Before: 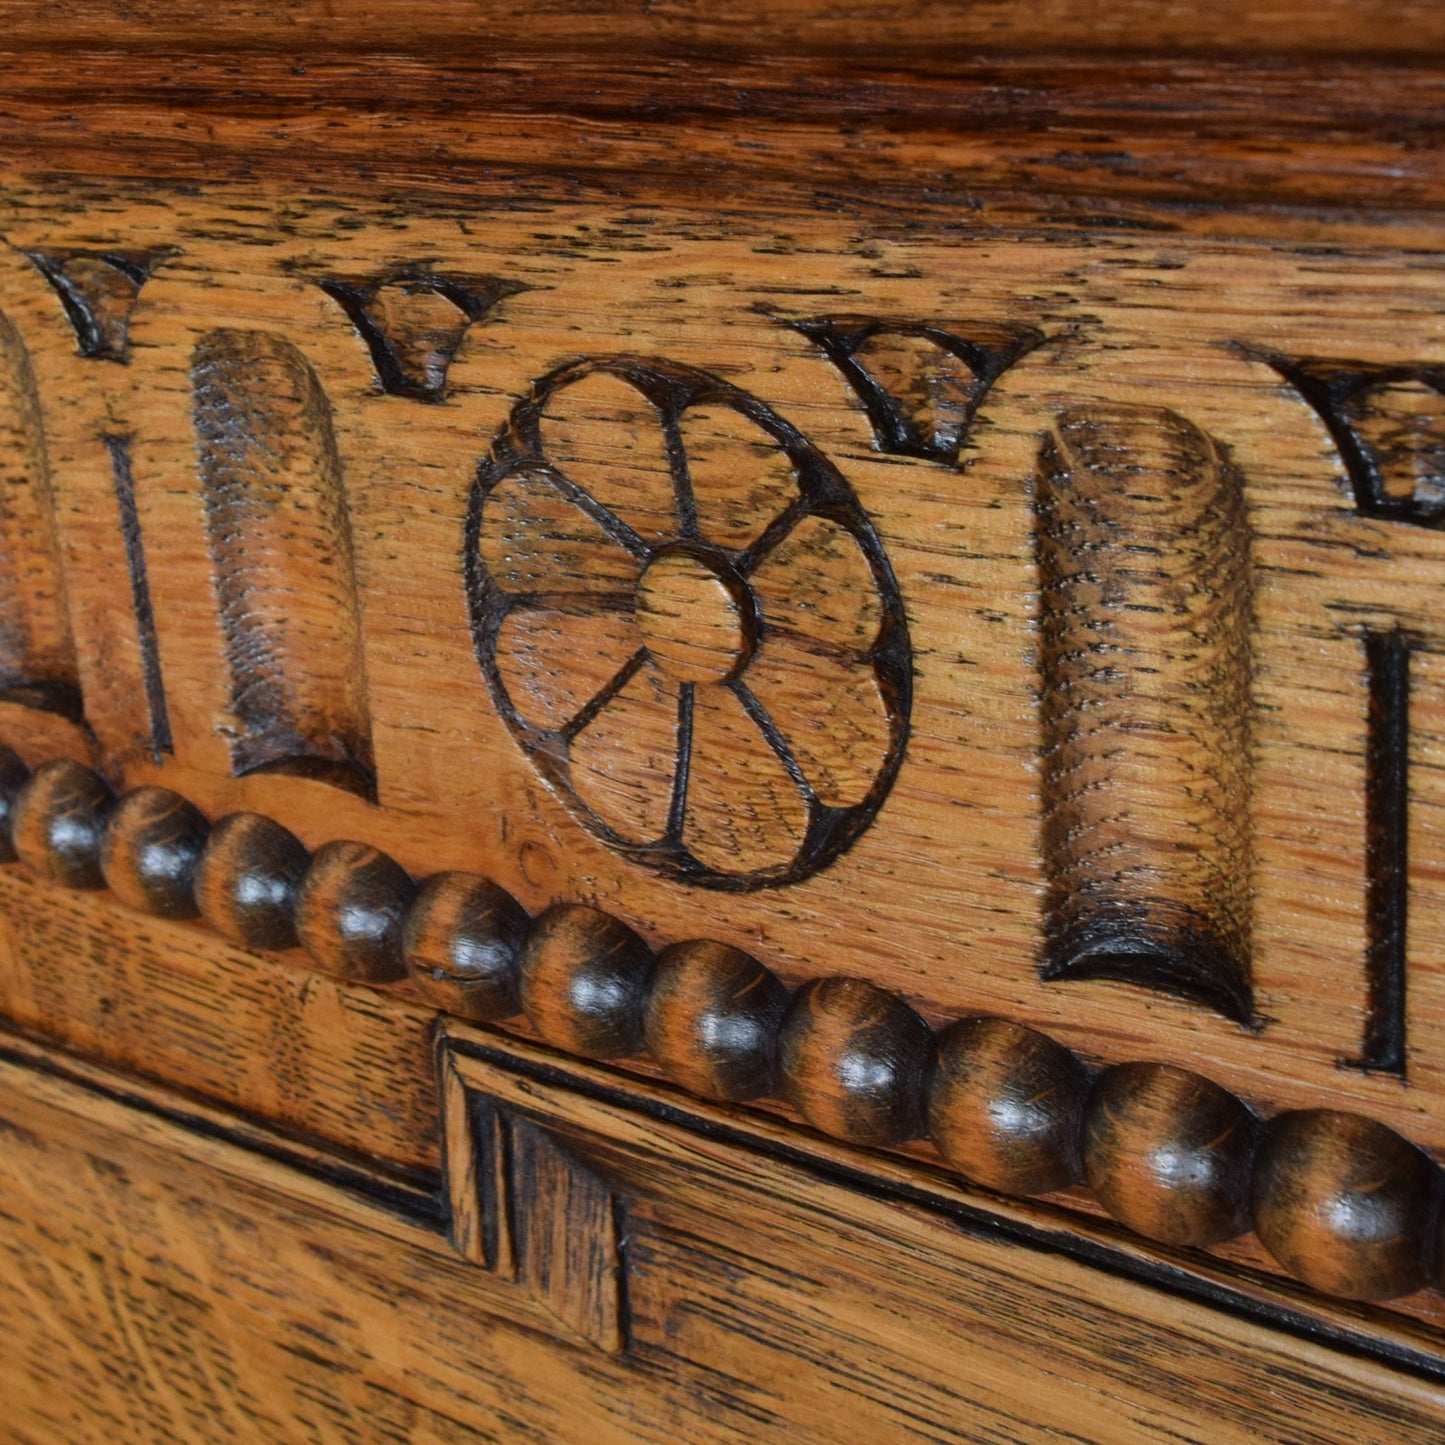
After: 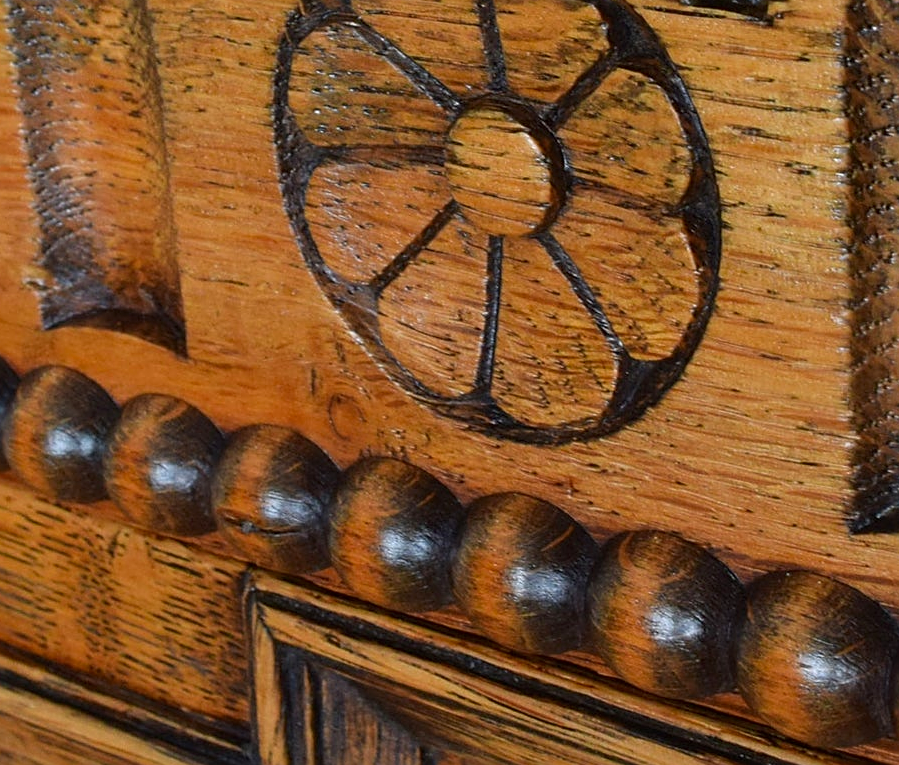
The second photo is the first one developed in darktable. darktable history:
sharpen: on, module defaults
crop: left 13.25%, top 30.936%, right 24.49%, bottom 16.088%
contrast brightness saturation: saturation 0.178
